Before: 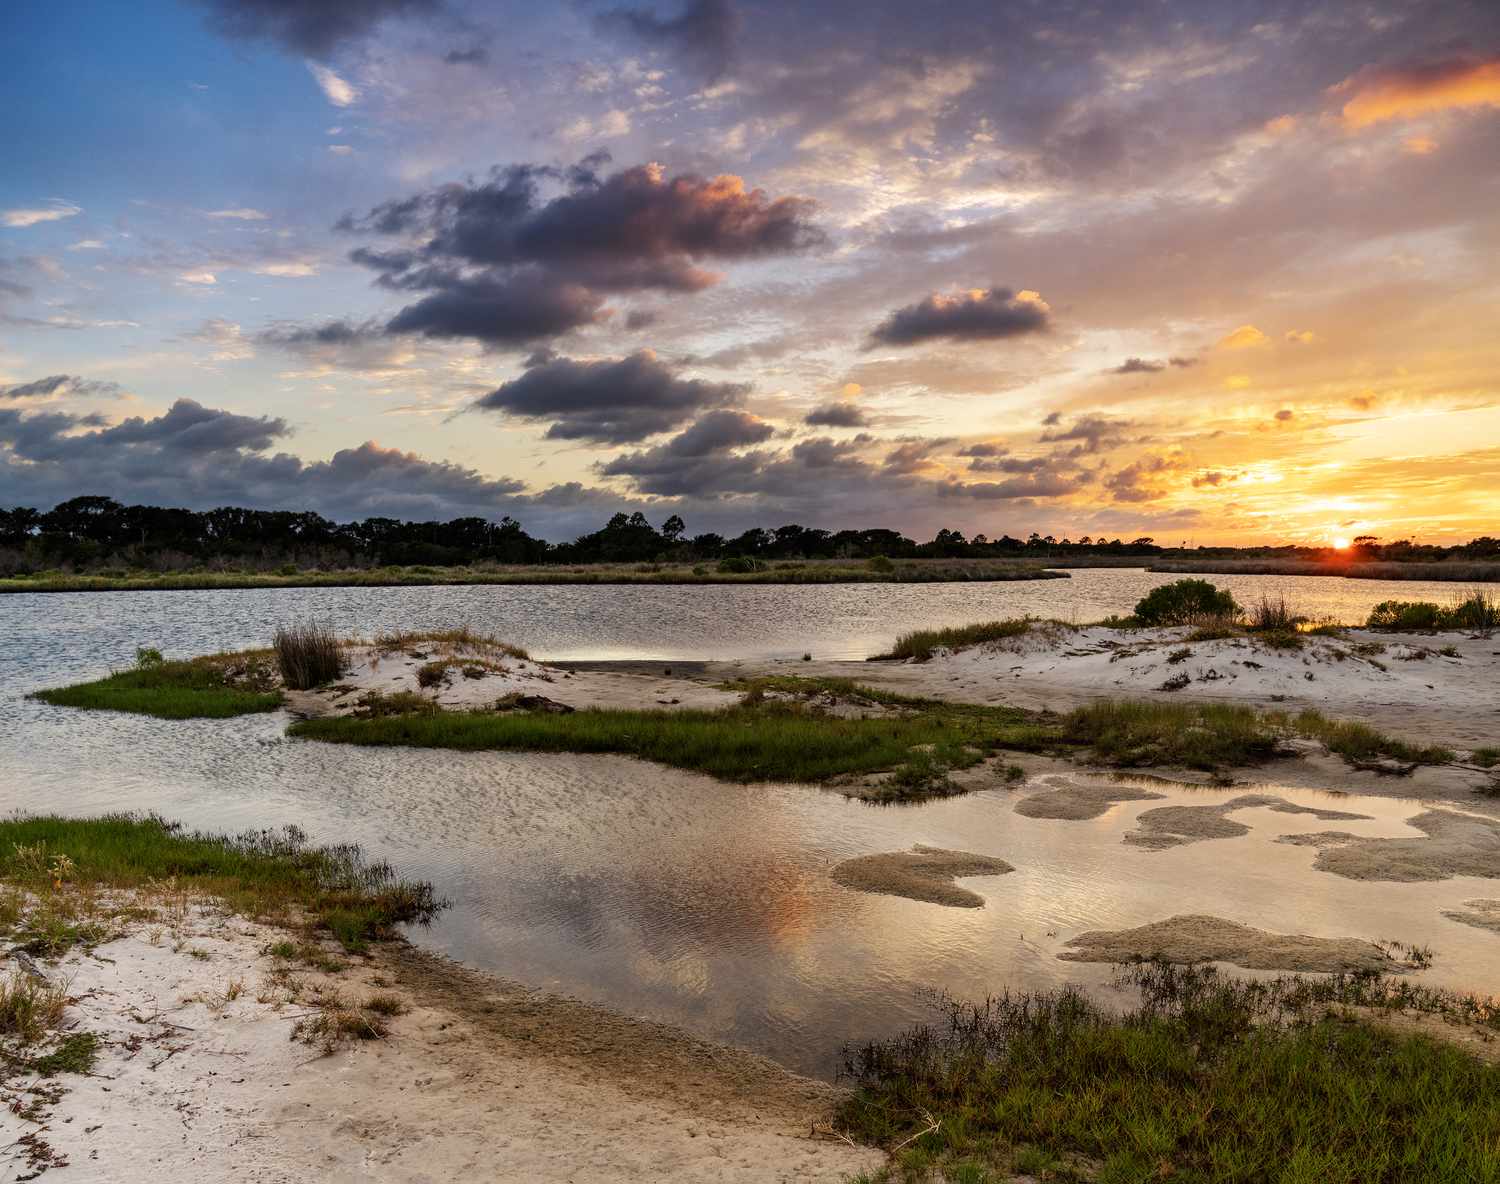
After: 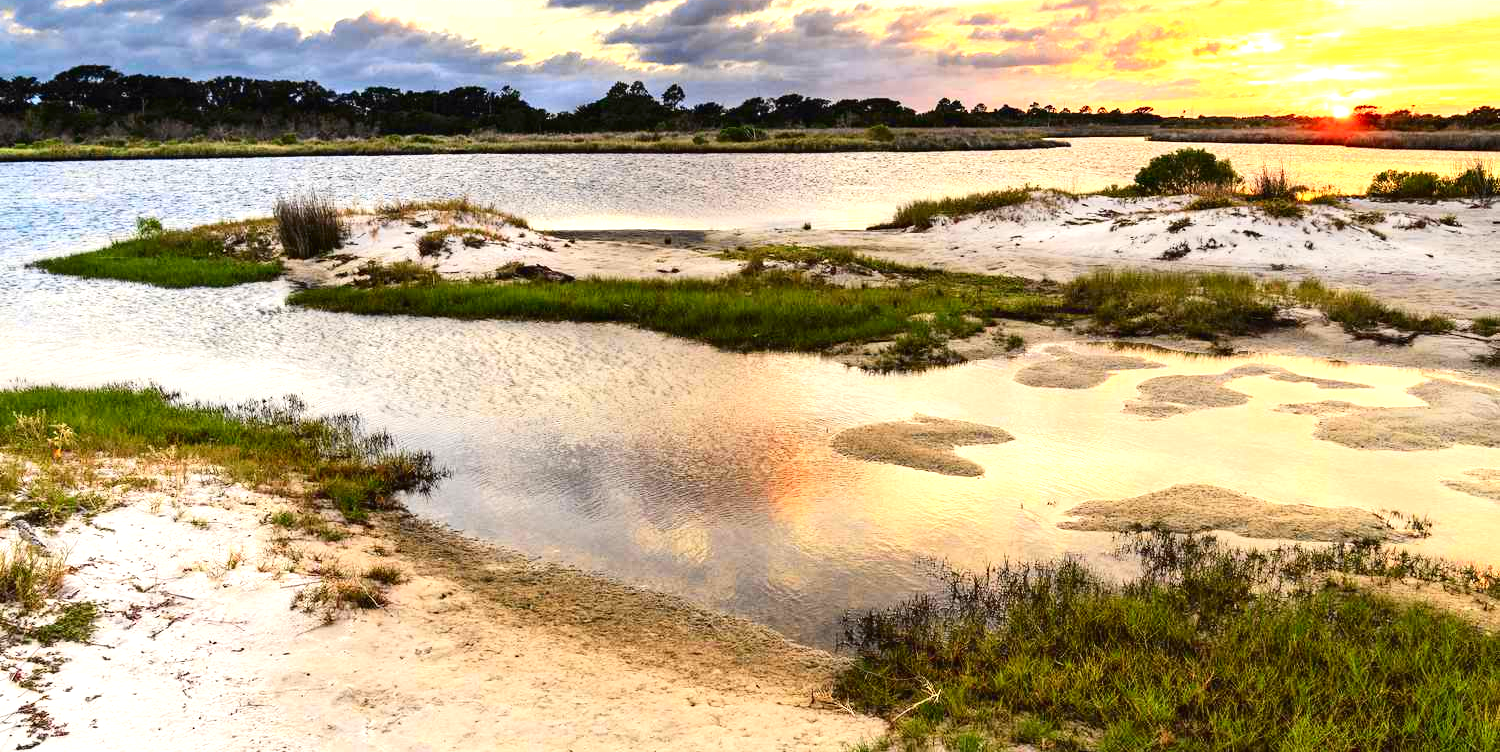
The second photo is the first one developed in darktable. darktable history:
exposure: black level correction 0, exposure 1.388 EV, compensate exposure bias true, compensate highlight preservation false
crop and rotate: top 36.435%
tone curve: curves: ch0 [(0, 0.011) (0.139, 0.106) (0.295, 0.271) (0.499, 0.523) (0.739, 0.782) (0.857, 0.879) (1, 0.967)]; ch1 [(0, 0) (0.272, 0.249) (0.388, 0.385) (0.469, 0.456) (0.495, 0.497) (0.524, 0.518) (0.602, 0.623) (0.725, 0.779) (1, 1)]; ch2 [(0, 0) (0.125, 0.089) (0.353, 0.329) (0.443, 0.408) (0.502, 0.499) (0.548, 0.549) (0.608, 0.635) (1, 1)], color space Lab, independent channels, preserve colors none
